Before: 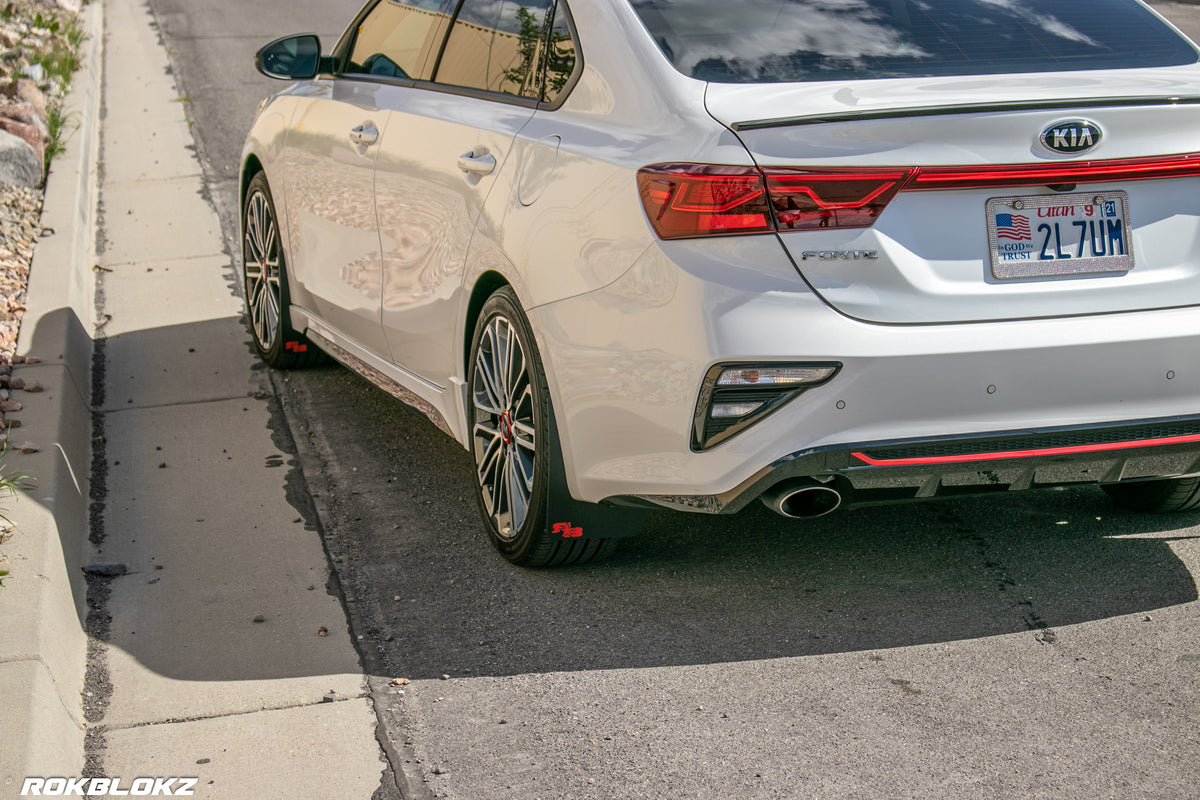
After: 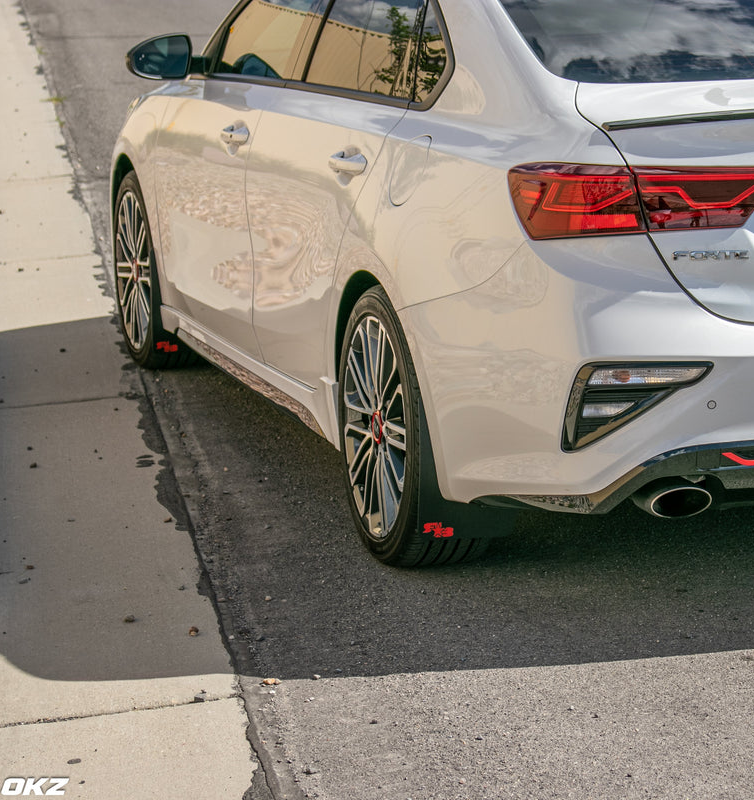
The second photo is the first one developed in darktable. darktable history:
crop: left 10.811%, right 26.332%
